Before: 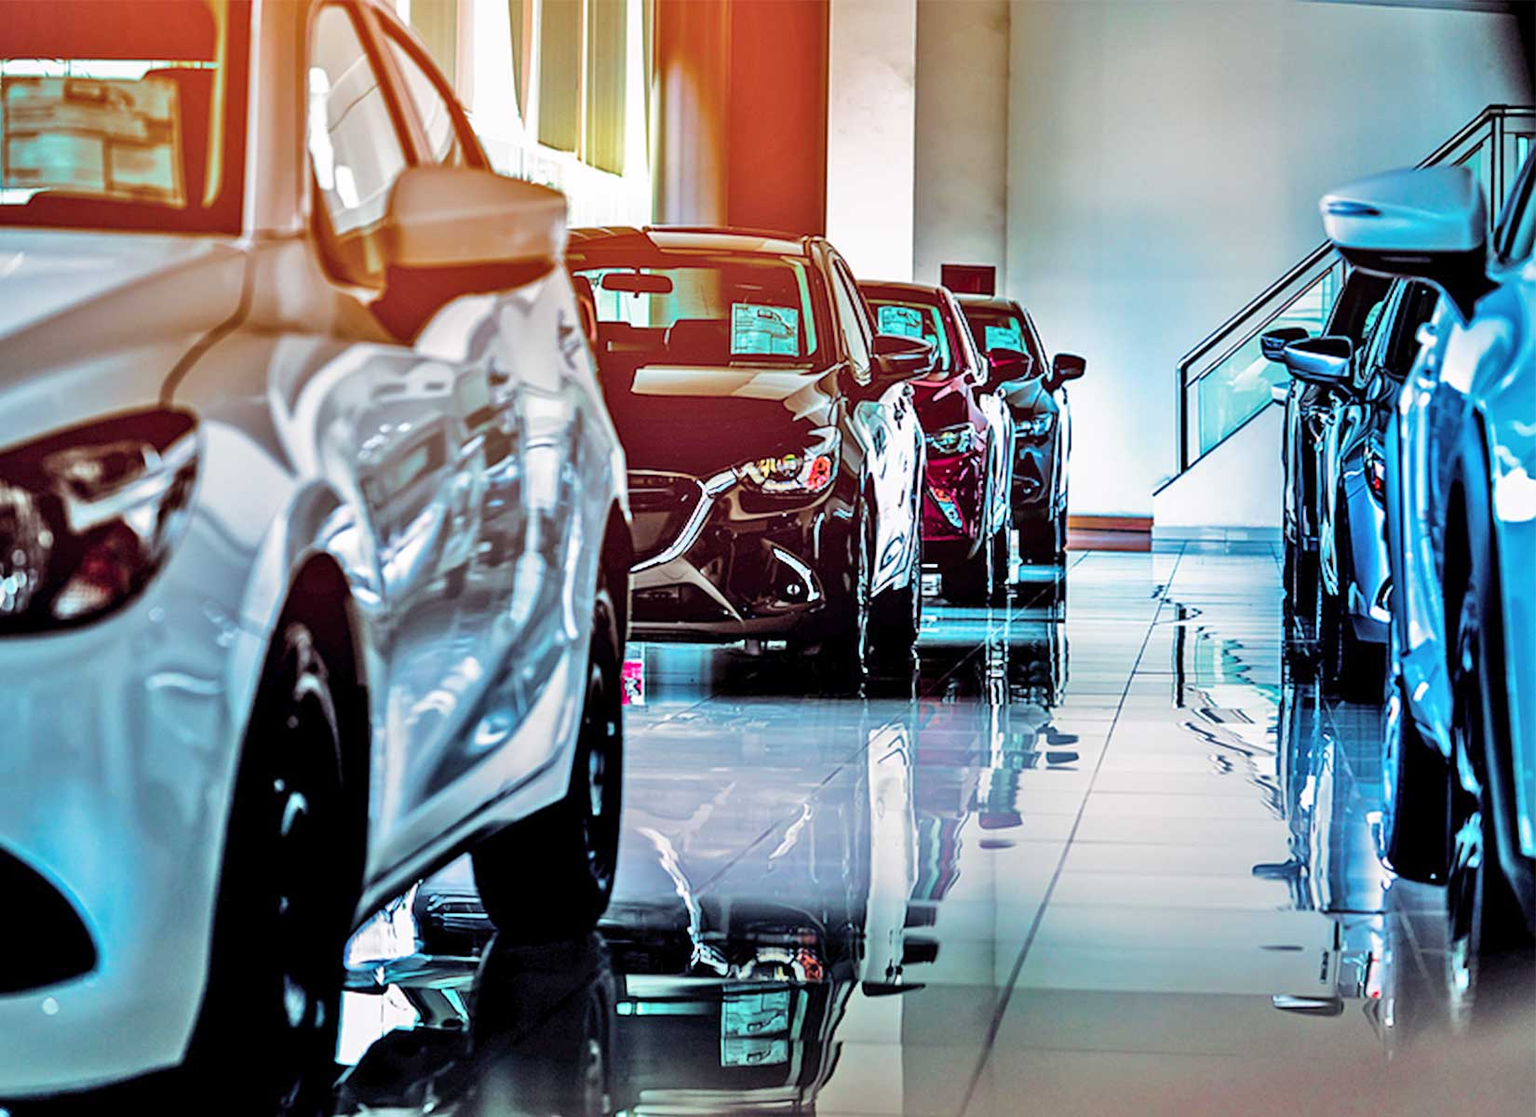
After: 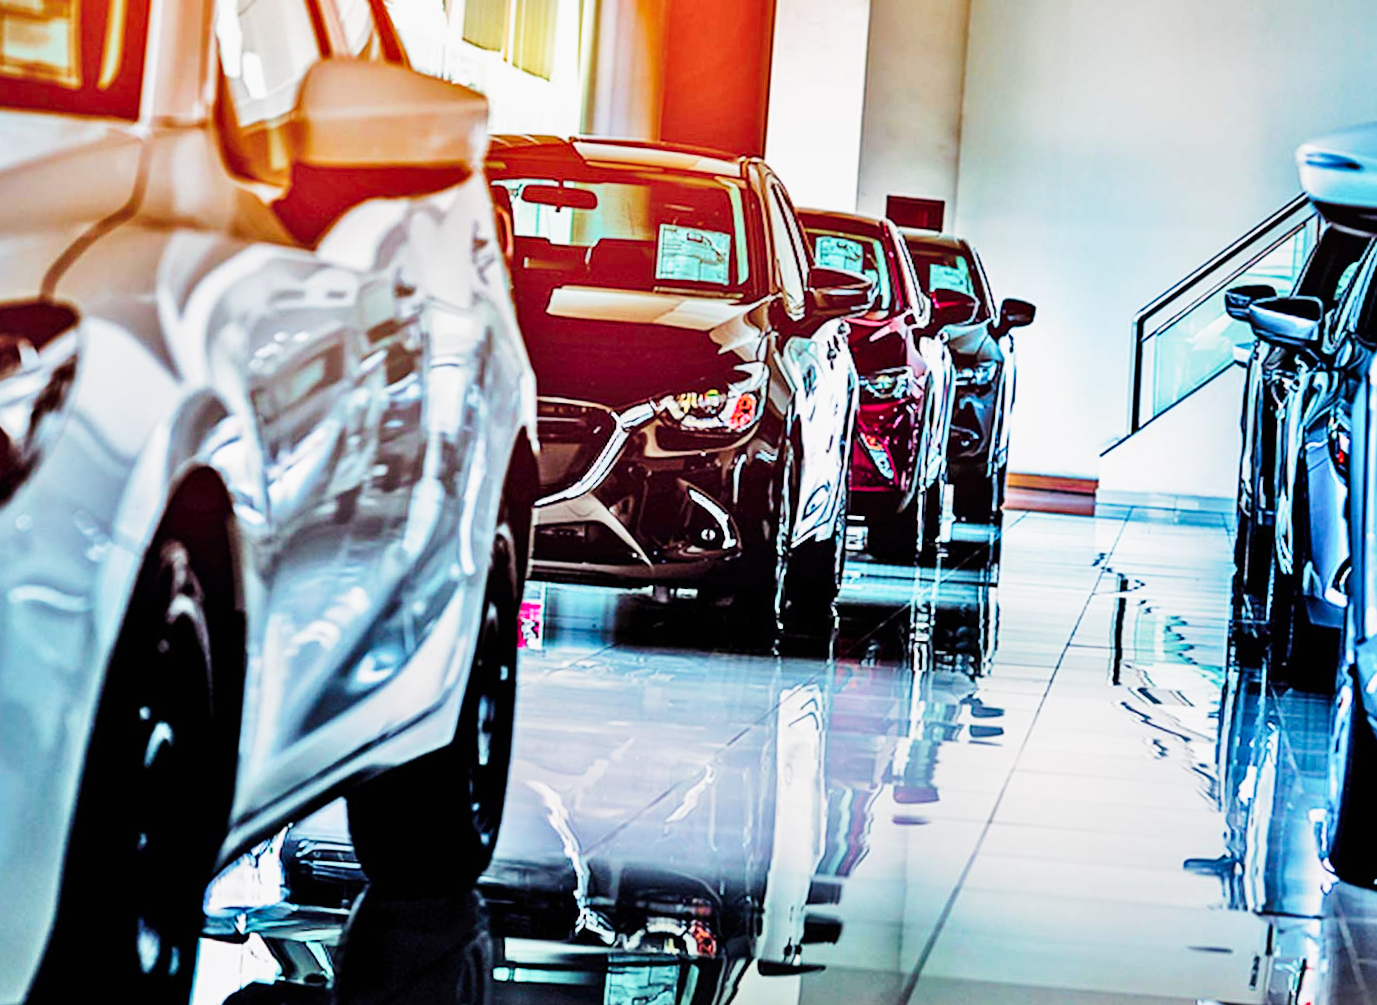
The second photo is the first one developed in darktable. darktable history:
tone curve: curves: ch0 [(0, 0.003) (0.044, 0.025) (0.12, 0.089) (0.197, 0.168) (0.281, 0.273) (0.468, 0.548) (0.583, 0.691) (0.701, 0.815) (0.86, 0.922) (1, 0.982)]; ch1 [(0, 0) (0.232, 0.214) (0.404, 0.376) (0.461, 0.425) (0.493, 0.481) (0.501, 0.5) (0.517, 0.524) (0.55, 0.585) (0.598, 0.651) (0.671, 0.735) (0.796, 0.85) (1, 1)]; ch2 [(0, 0) (0.249, 0.216) (0.357, 0.317) (0.448, 0.432) (0.478, 0.492) (0.498, 0.499) (0.517, 0.527) (0.537, 0.564) (0.569, 0.617) (0.61, 0.659) (0.706, 0.75) (0.808, 0.809) (0.991, 0.968)], preserve colors none
crop and rotate: angle -3.28°, left 5.442%, top 5.179%, right 4.623%, bottom 4.524%
